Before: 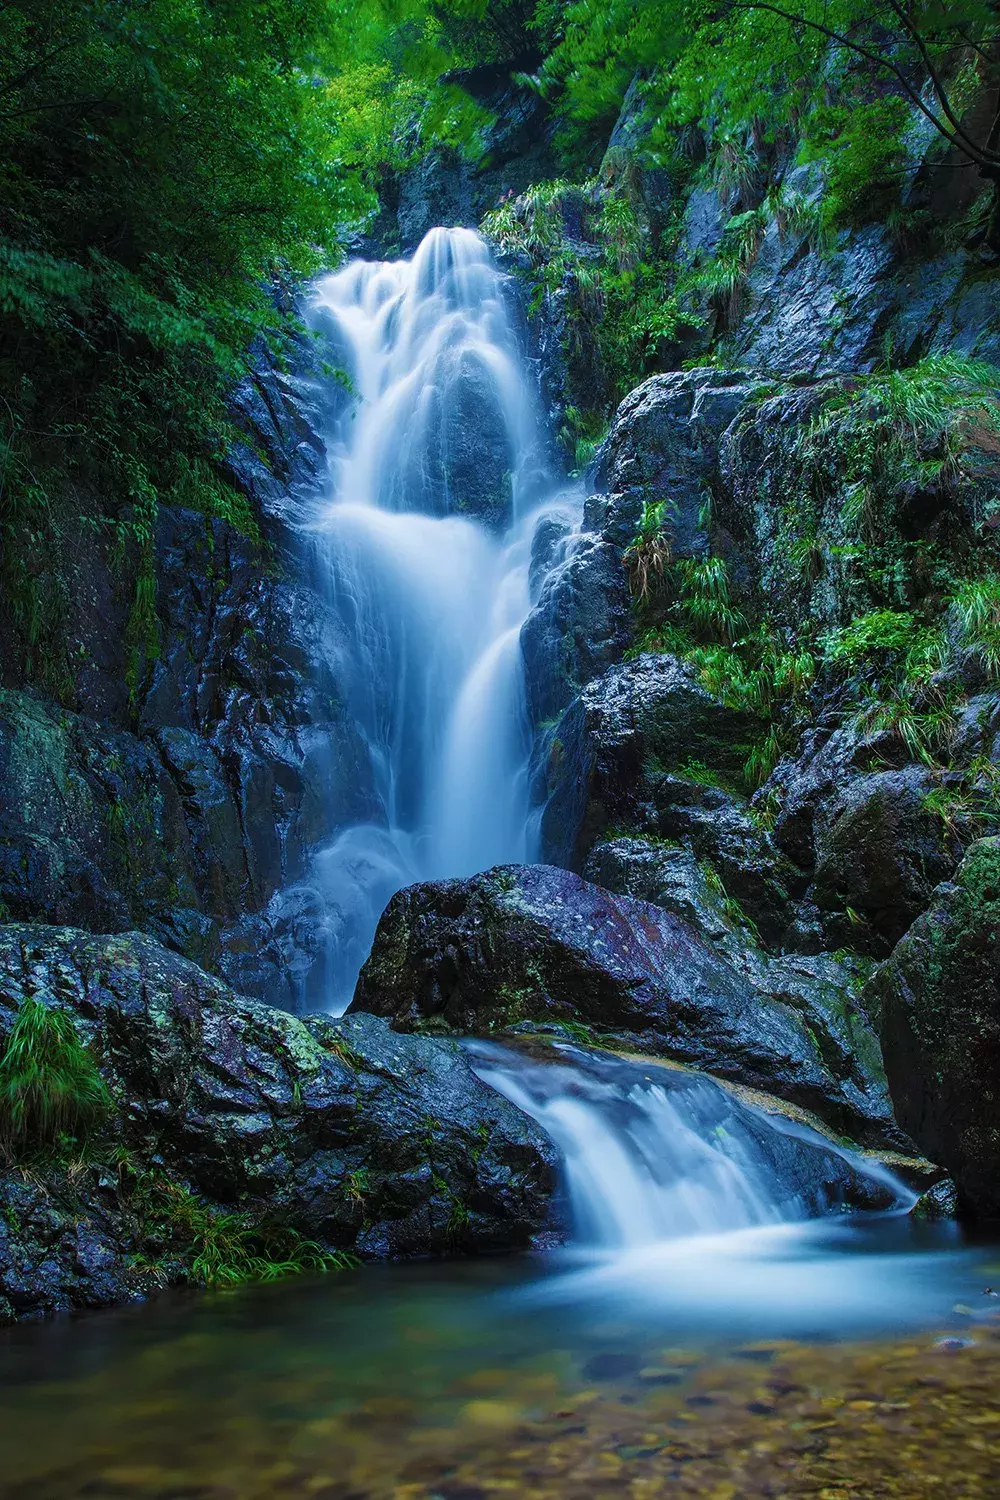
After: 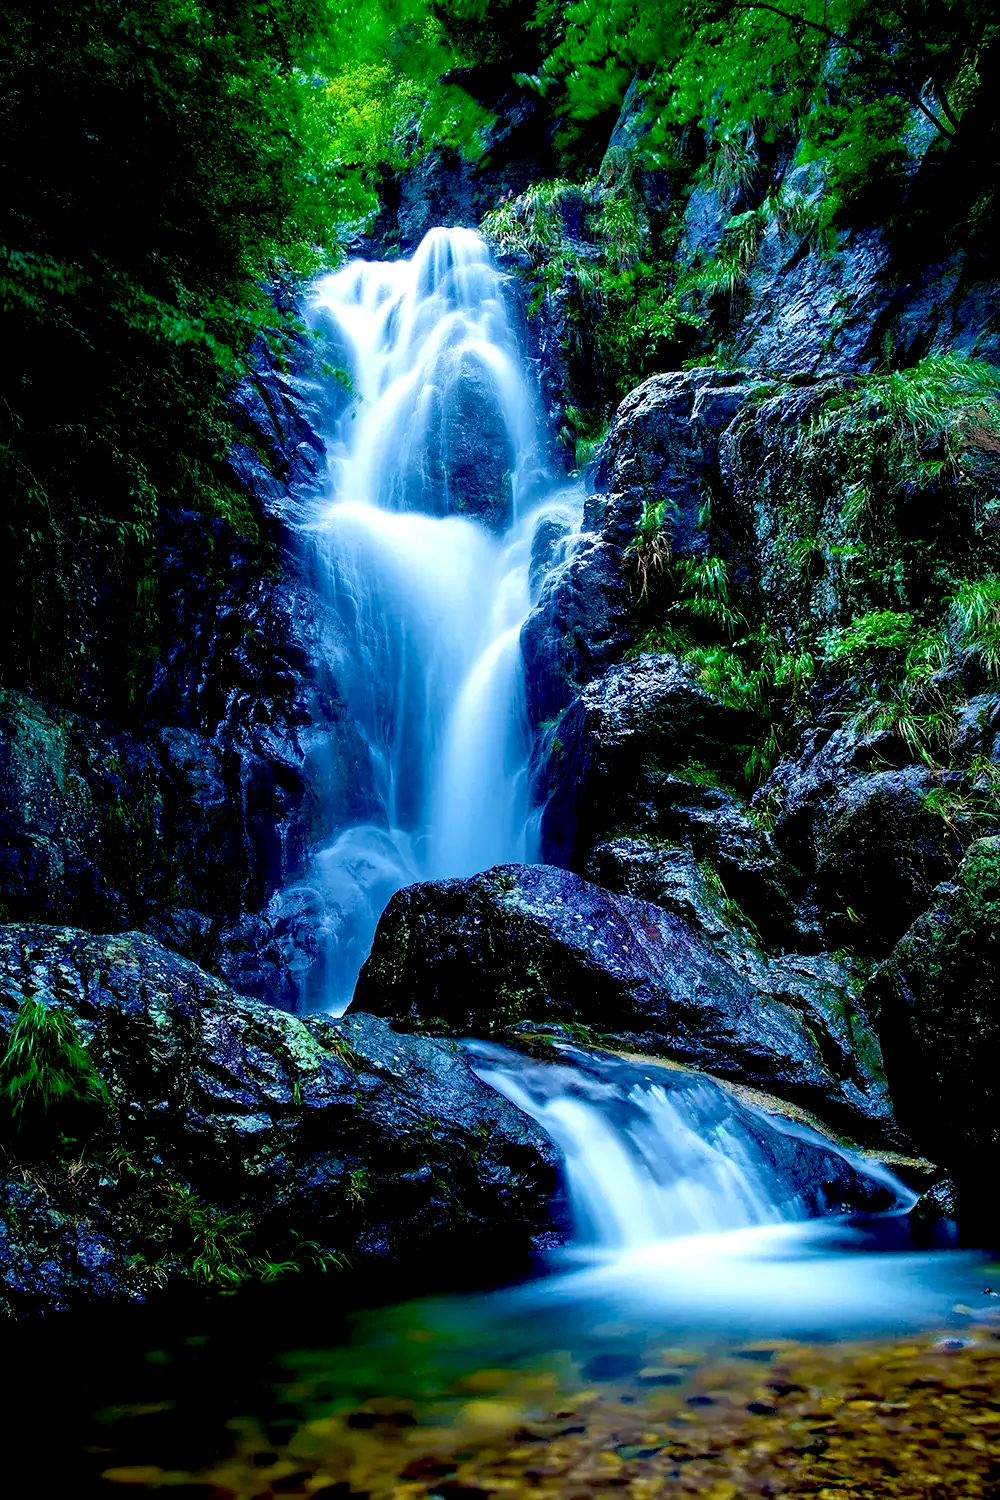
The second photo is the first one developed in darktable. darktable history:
exposure: black level correction 0.038, exposure 0.499 EV, compensate highlight preservation false
local contrast: highlights 106%, shadows 102%, detail 119%, midtone range 0.2
